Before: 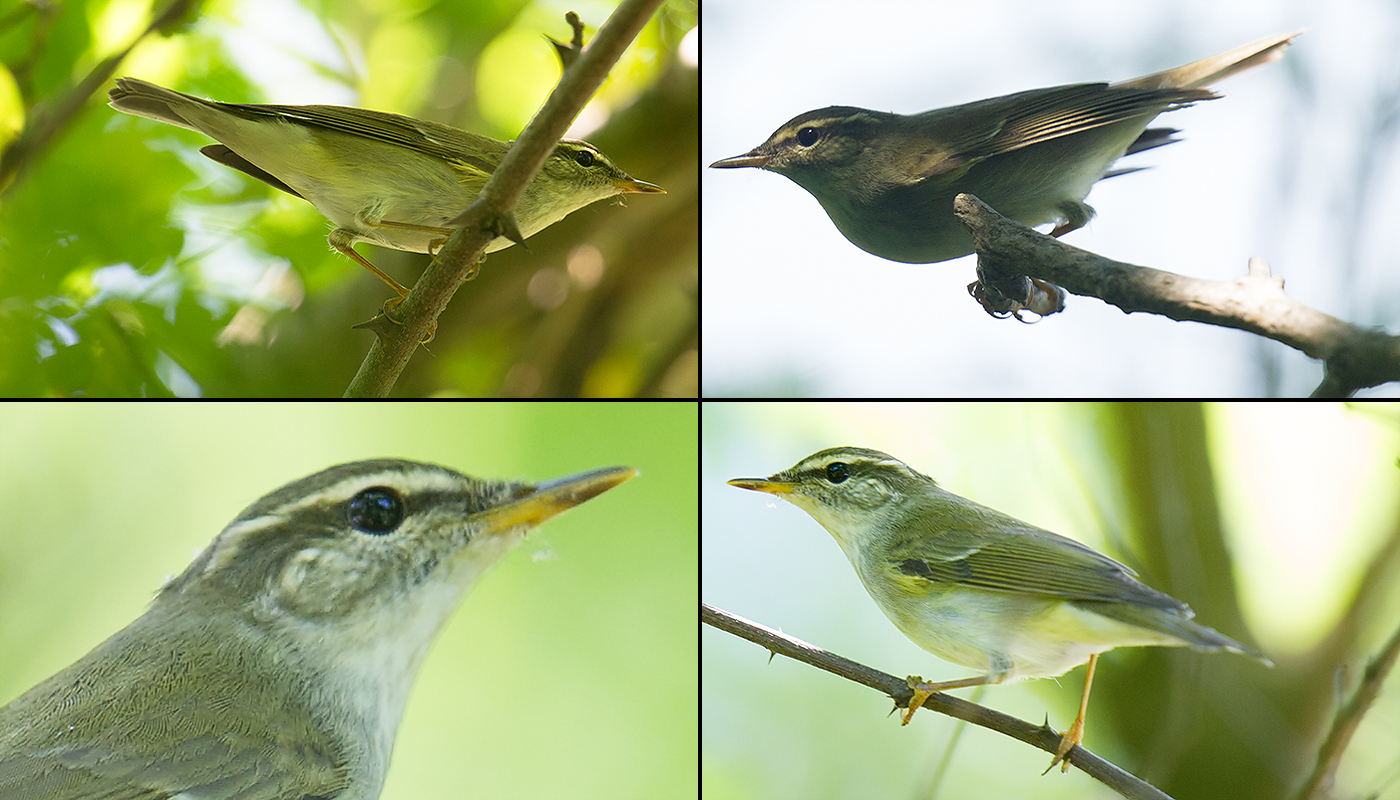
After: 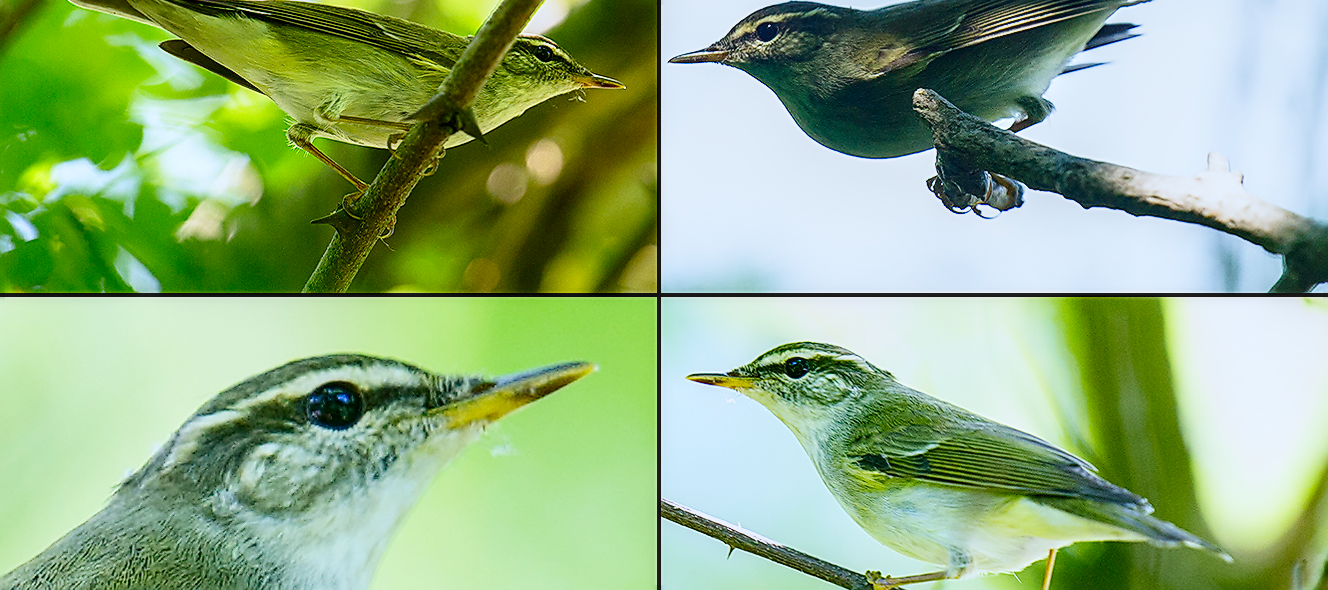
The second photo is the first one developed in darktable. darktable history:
local contrast: detail 130%
crop and rotate: left 2.985%, top 13.311%, right 2.152%, bottom 12.899%
contrast brightness saturation: contrast 0.18, saturation 0.307
exposure: exposure -0.954 EV, compensate highlight preservation false
base curve: curves: ch0 [(0, 0) (0.008, 0.007) (0.022, 0.029) (0.048, 0.089) (0.092, 0.197) (0.191, 0.399) (0.275, 0.534) (0.357, 0.65) (0.477, 0.78) (0.542, 0.833) (0.799, 0.973) (1, 1)], preserve colors none
color calibration: x 0.372, y 0.386, temperature 4286.22 K
sharpen: on, module defaults
